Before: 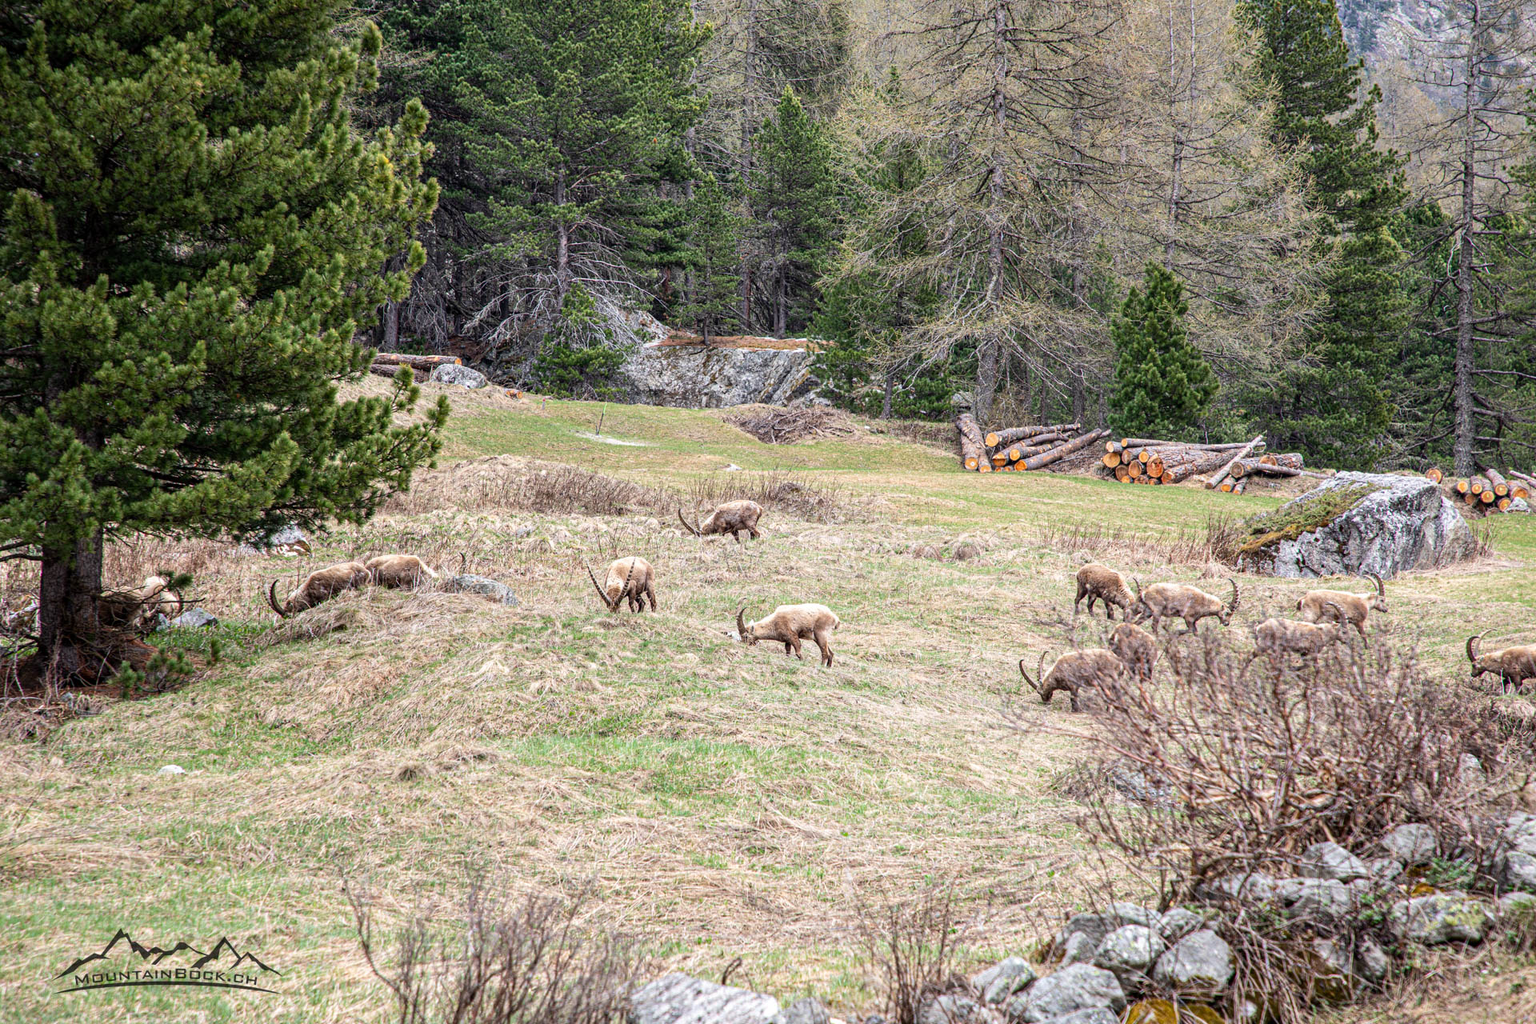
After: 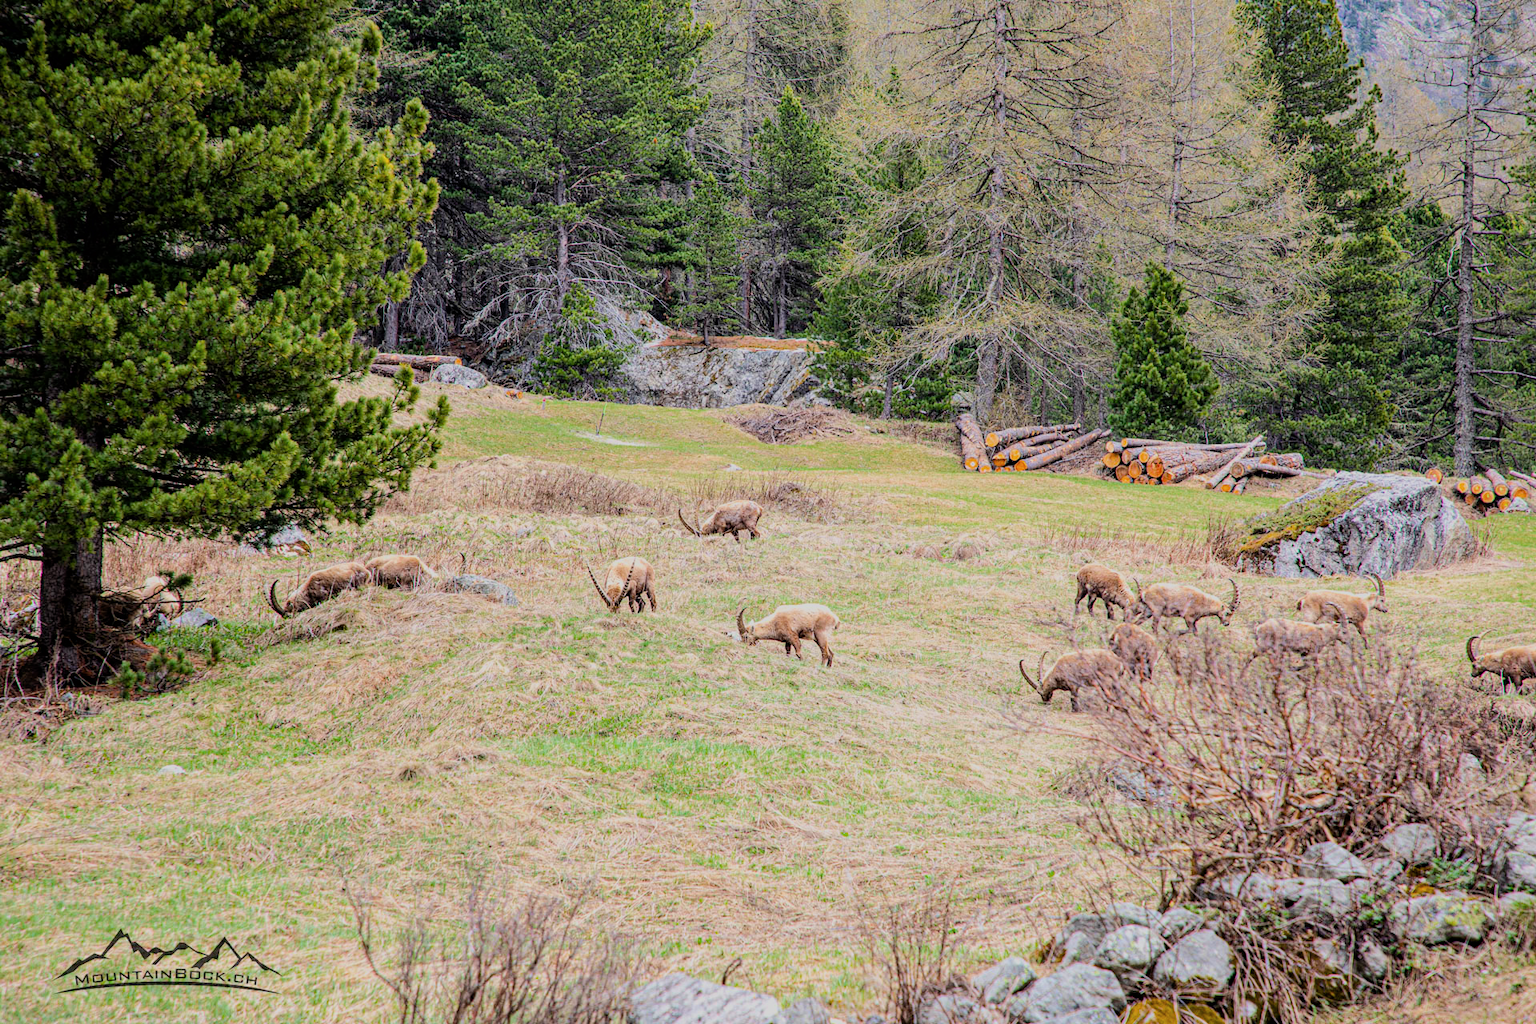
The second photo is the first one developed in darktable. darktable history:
color balance rgb: perceptual saturation grading › global saturation 25%, perceptual brilliance grading › mid-tones 10%, perceptual brilliance grading › shadows 15%, global vibrance 20%
filmic rgb: black relative exposure -7.65 EV, white relative exposure 4.56 EV, hardness 3.61, color science v6 (2022)
bloom: size 9%, threshold 100%, strength 7%
contrast brightness saturation: saturation -0.05
